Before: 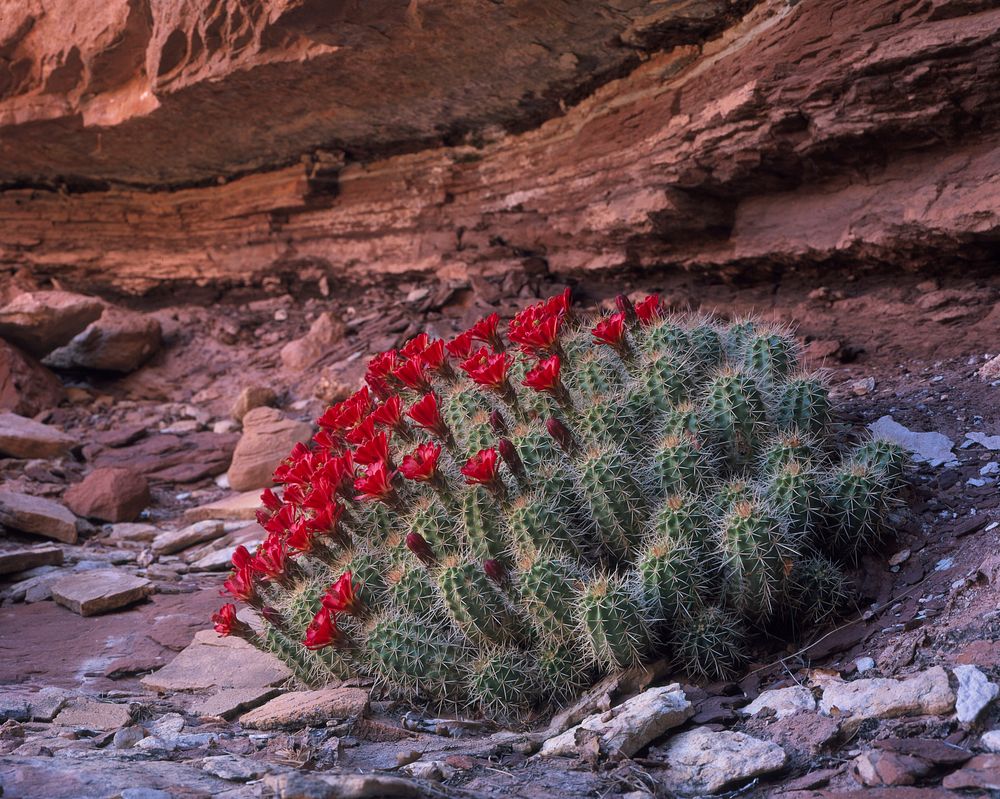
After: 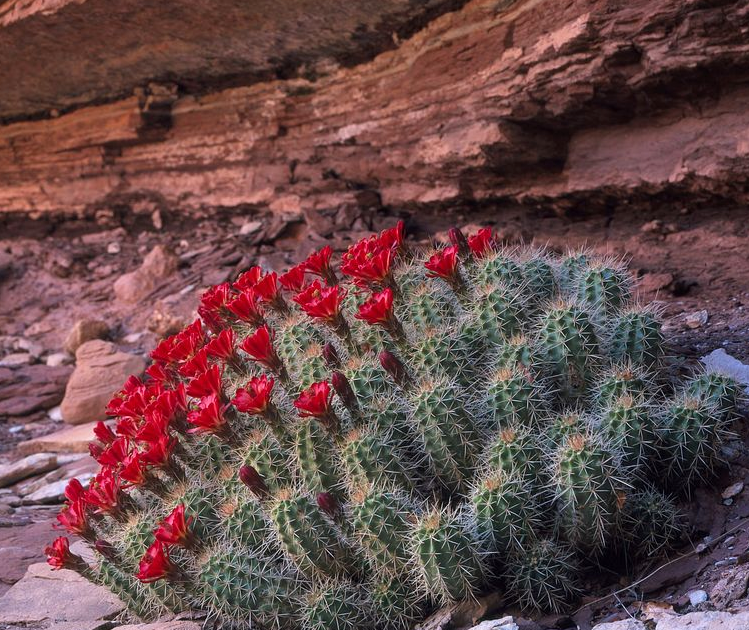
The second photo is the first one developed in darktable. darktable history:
exposure: exposure 0.166 EV, compensate highlight preservation false
crop: left 16.753%, top 8.505%, right 8.263%, bottom 12.574%
